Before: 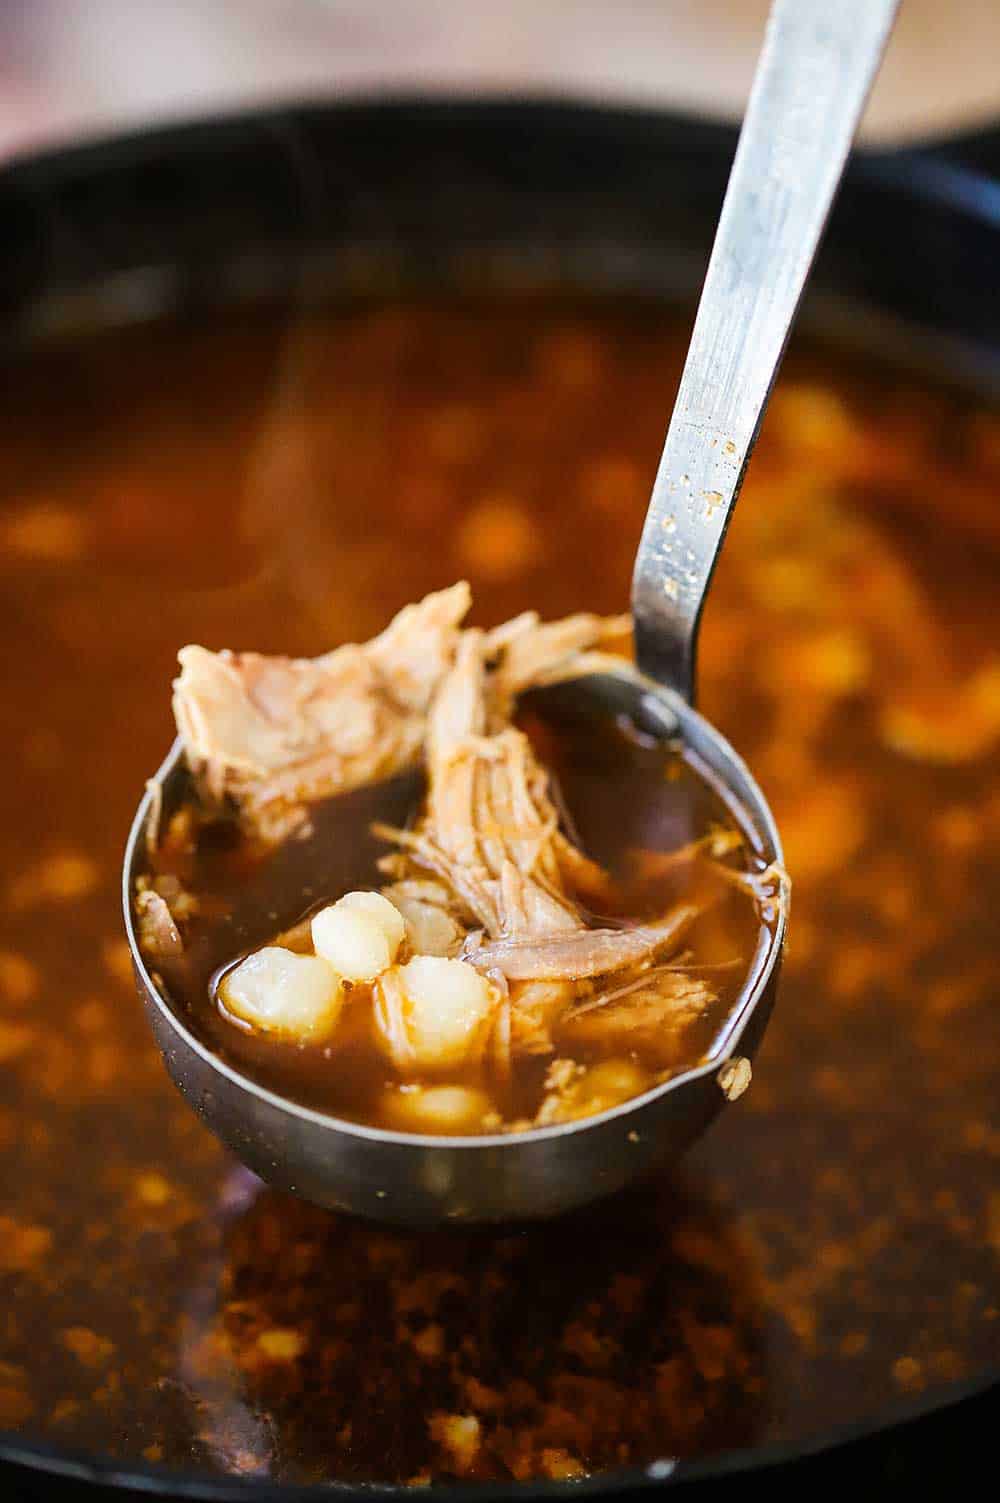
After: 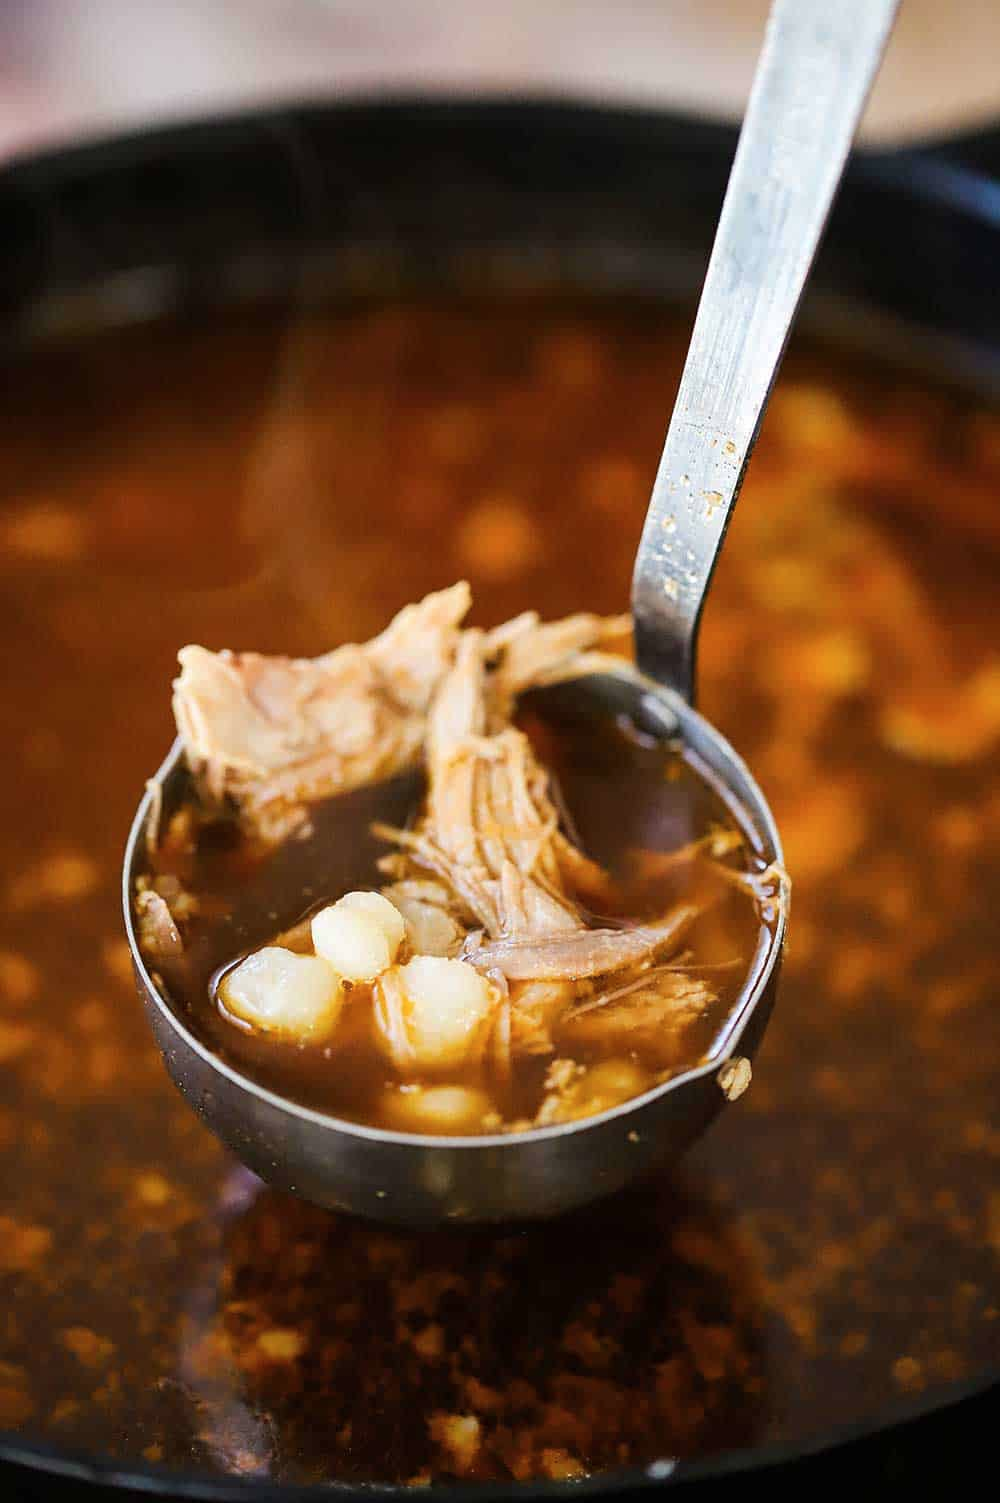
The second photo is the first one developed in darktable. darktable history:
contrast brightness saturation: saturation -0.062
